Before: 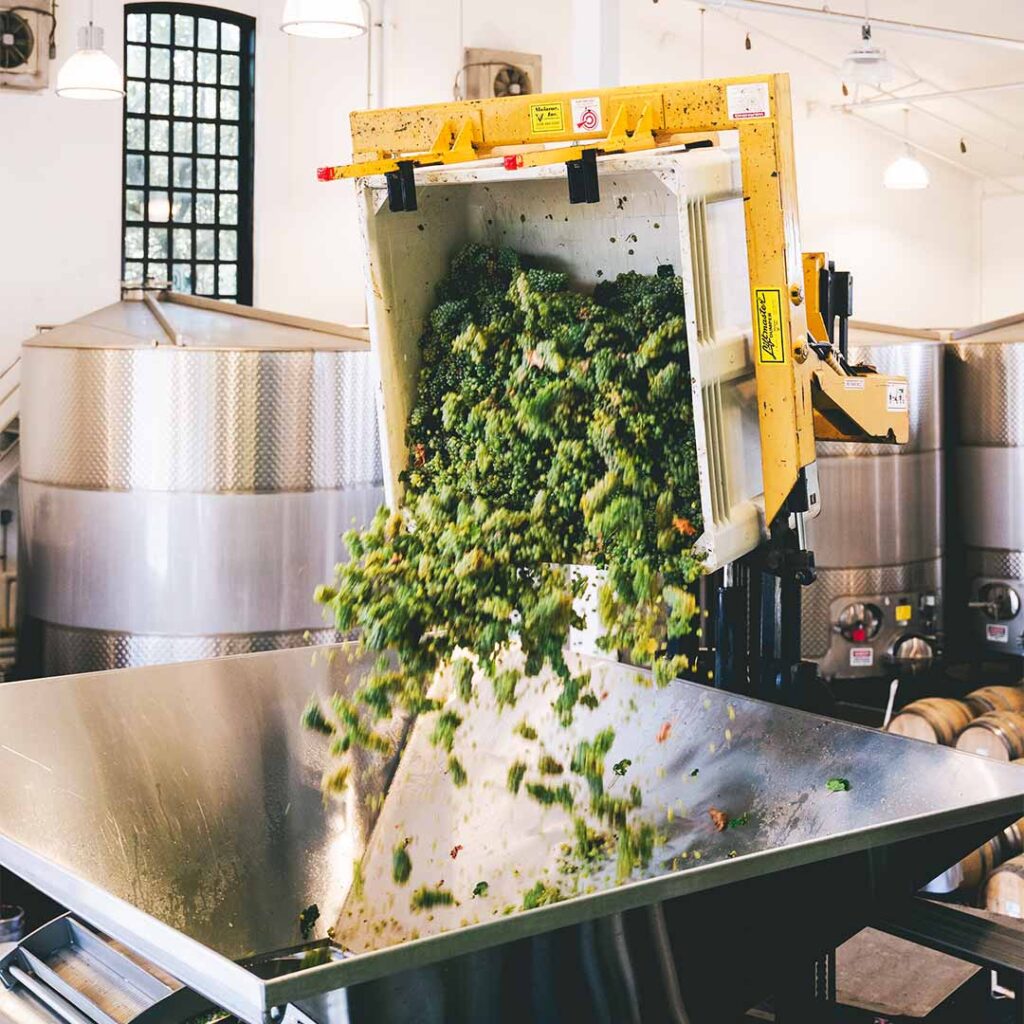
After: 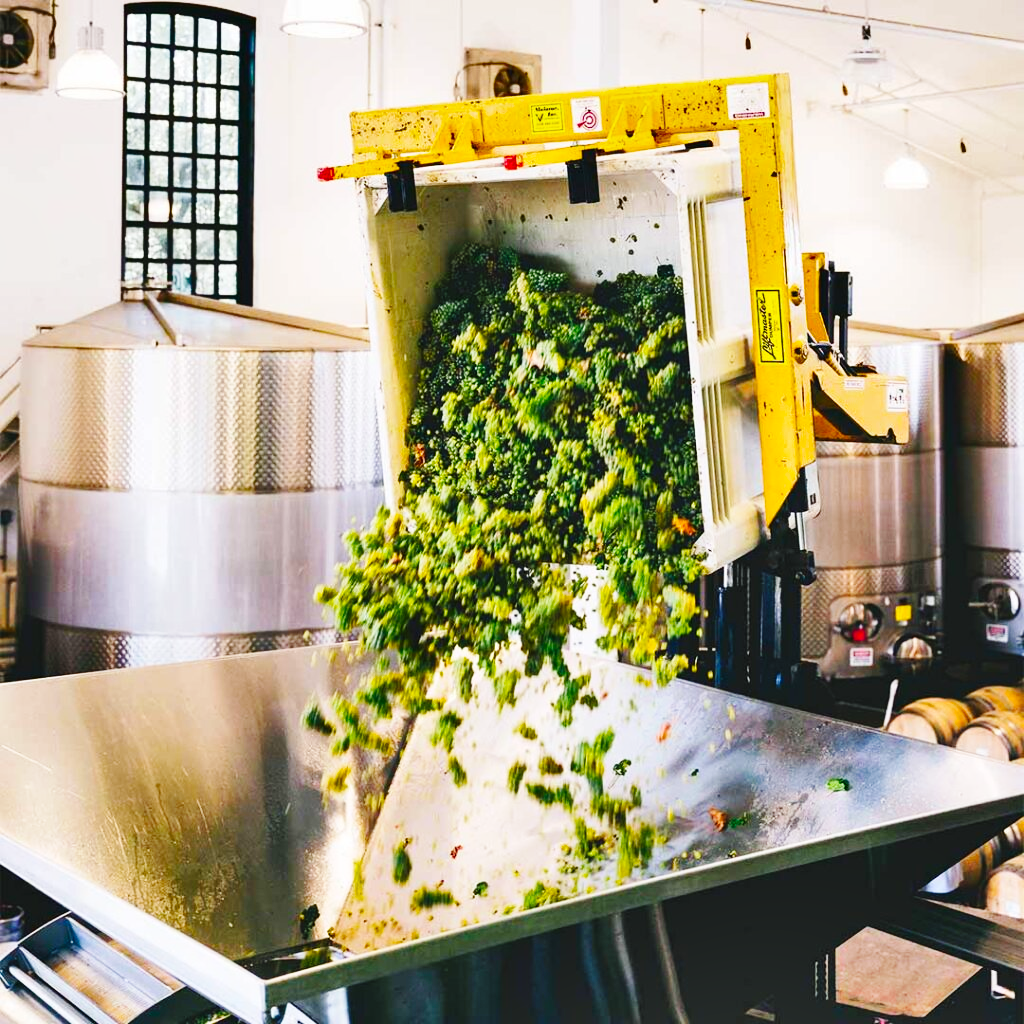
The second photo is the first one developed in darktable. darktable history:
color balance rgb: perceptual saturation grading › global saturation 20%, global vibrance 20%
shadows and highlights: shadows 60, soften with gaussian
base curve: curves: ch0 [(0, 0) (0.032, 0.025) (0.121, 0.166) (0.206, 0.329) (0.605, 0.79) (1, 1)], preserve colors none
